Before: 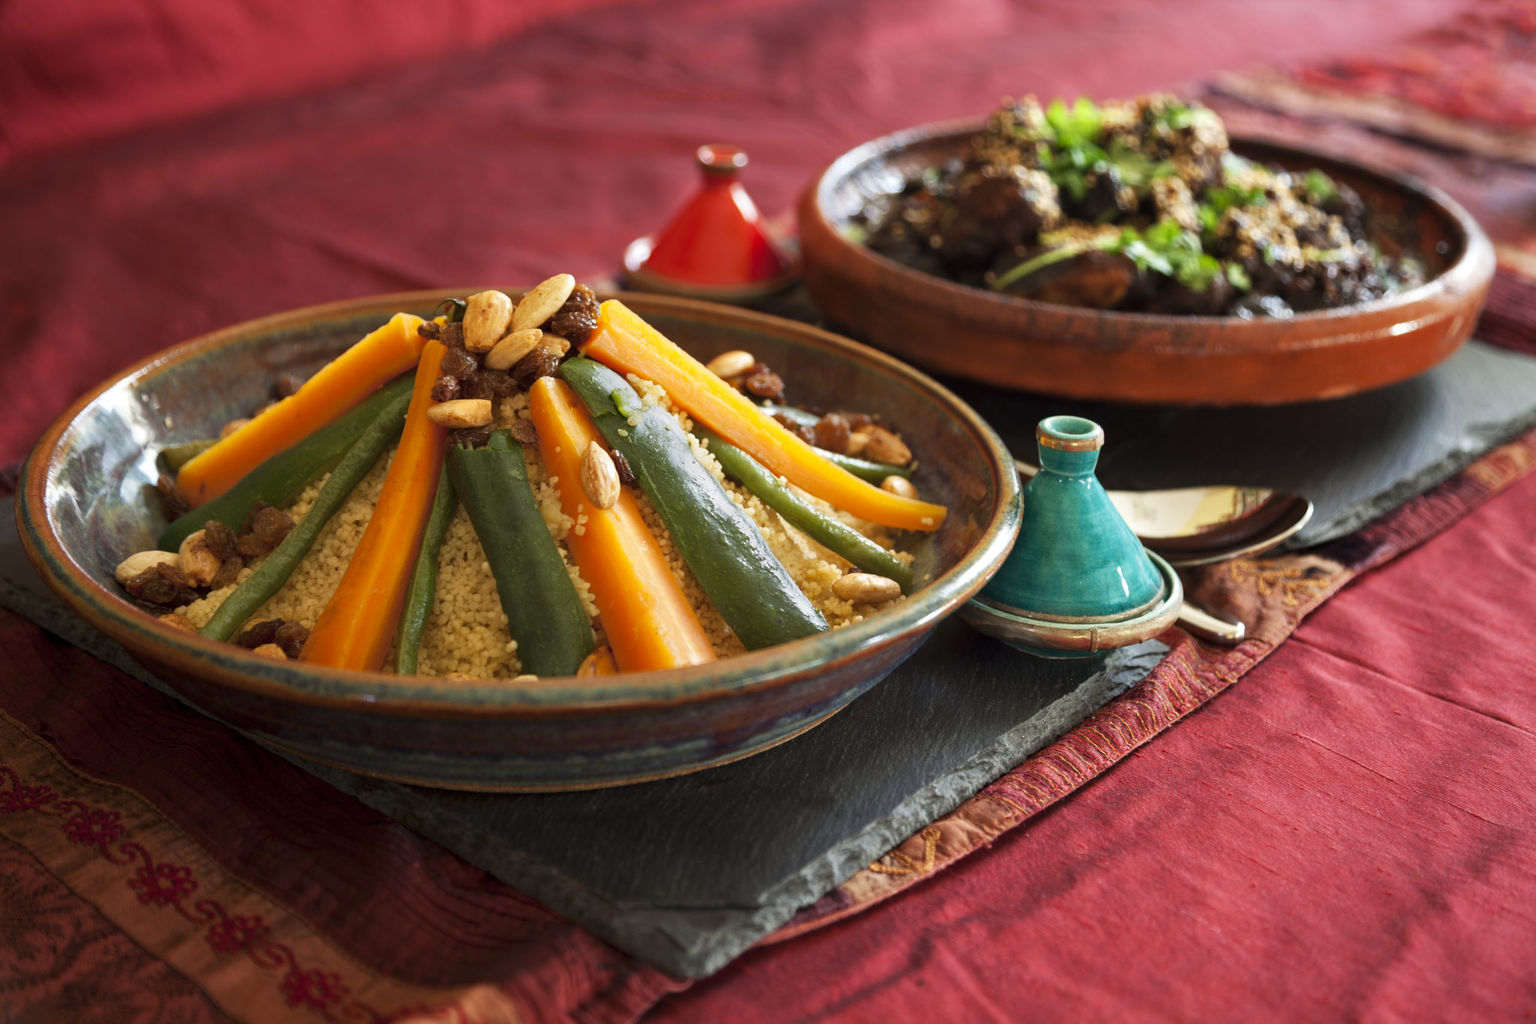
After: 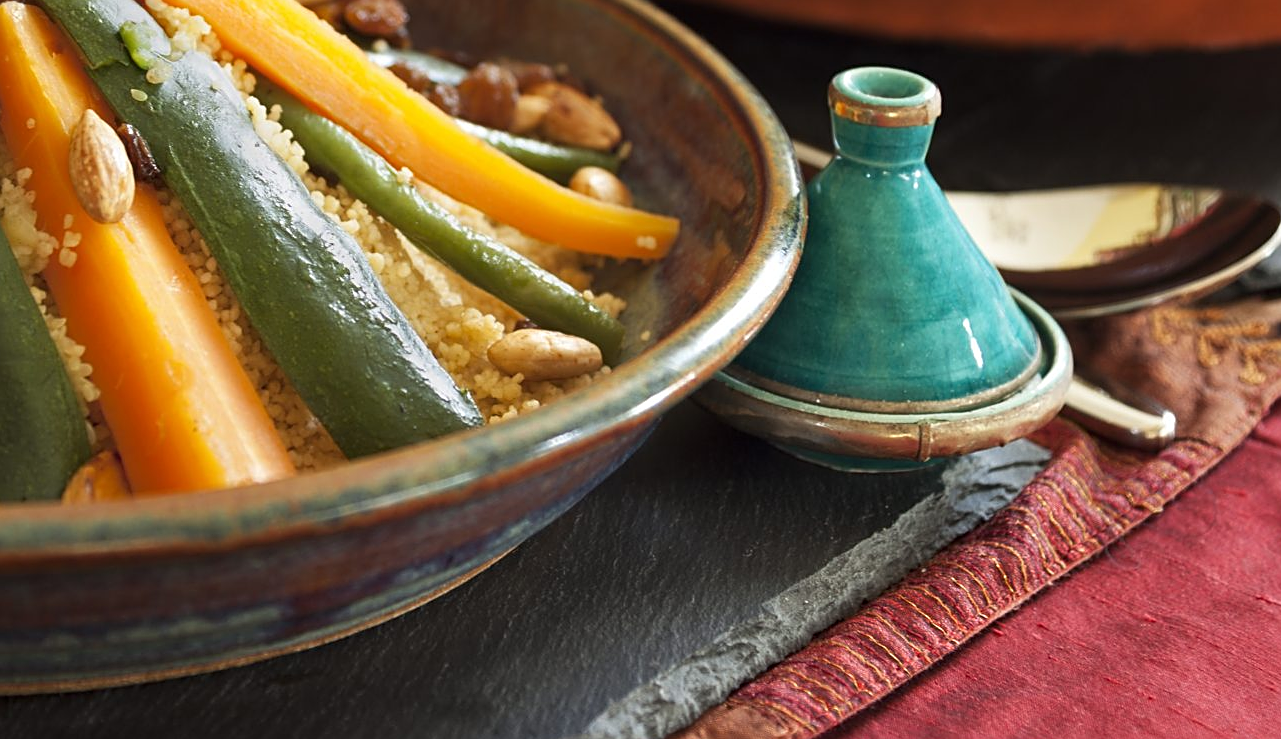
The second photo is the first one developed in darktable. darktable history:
sharpen: on, module defaults
crop: left 35.152%, top 36.676%, right 14.797%, bottom 19.977%
